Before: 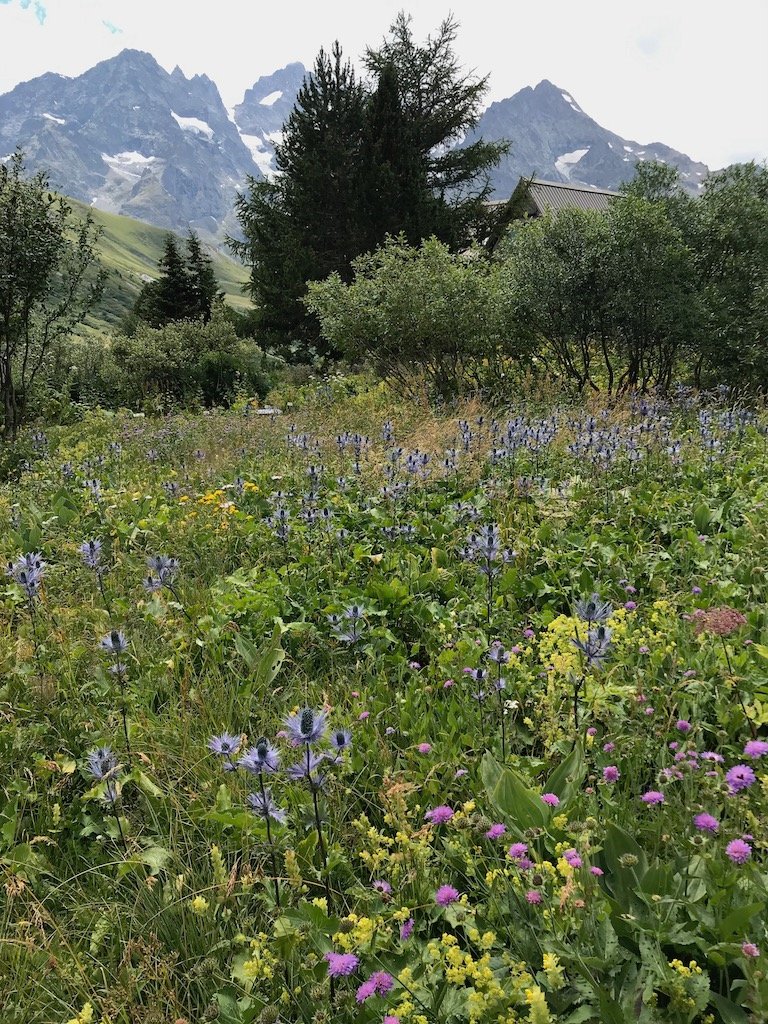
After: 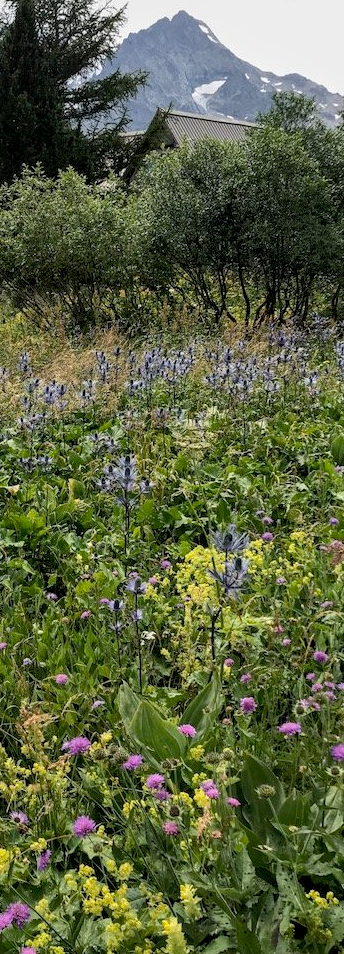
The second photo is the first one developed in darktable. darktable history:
local contrast: detail 130%
crop: left 47.306%, top 6.829%, right 7.875%
